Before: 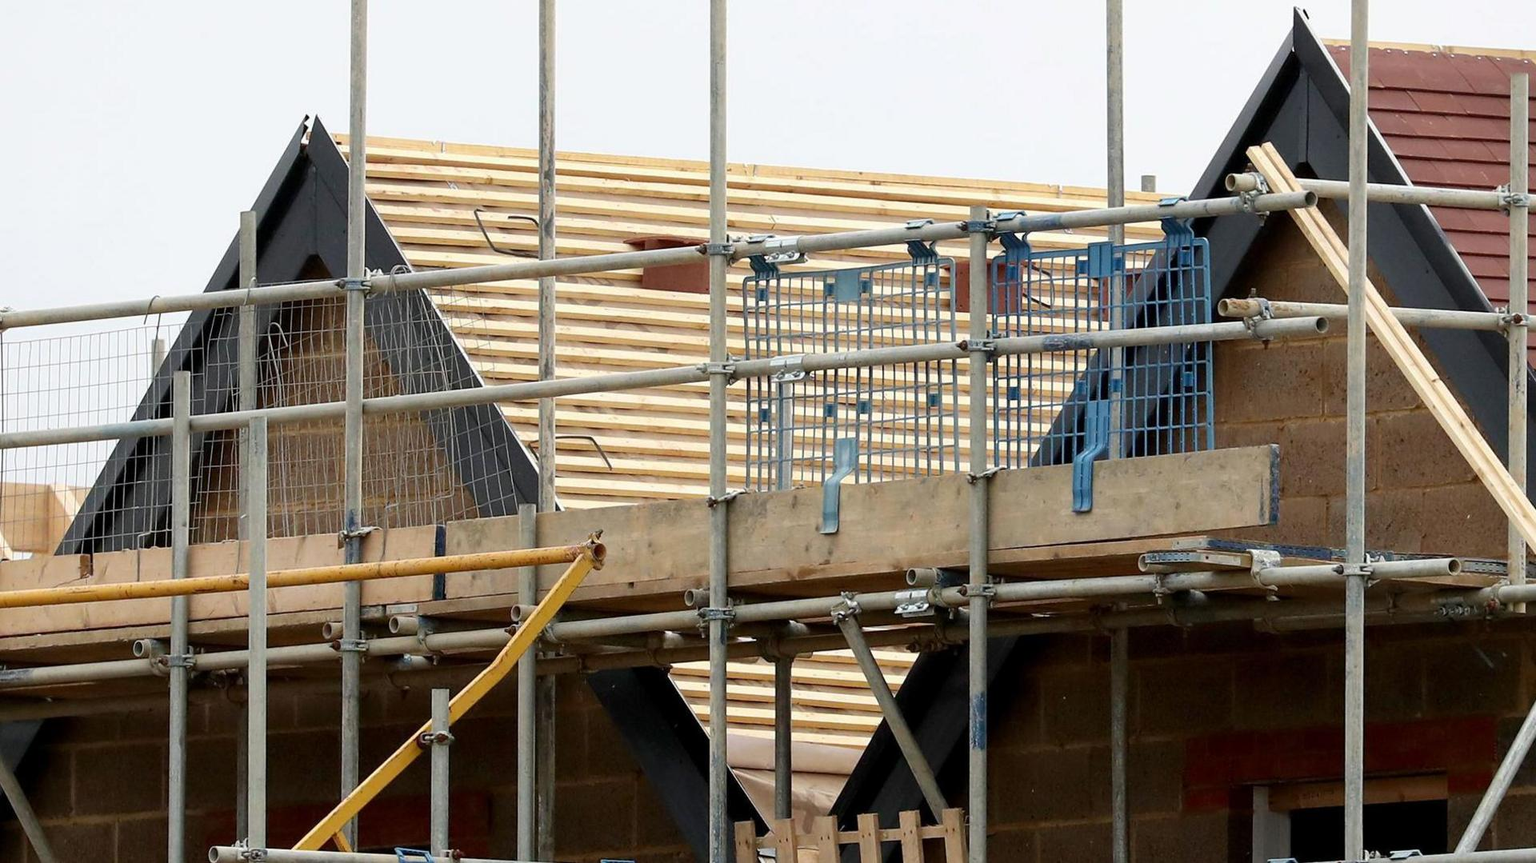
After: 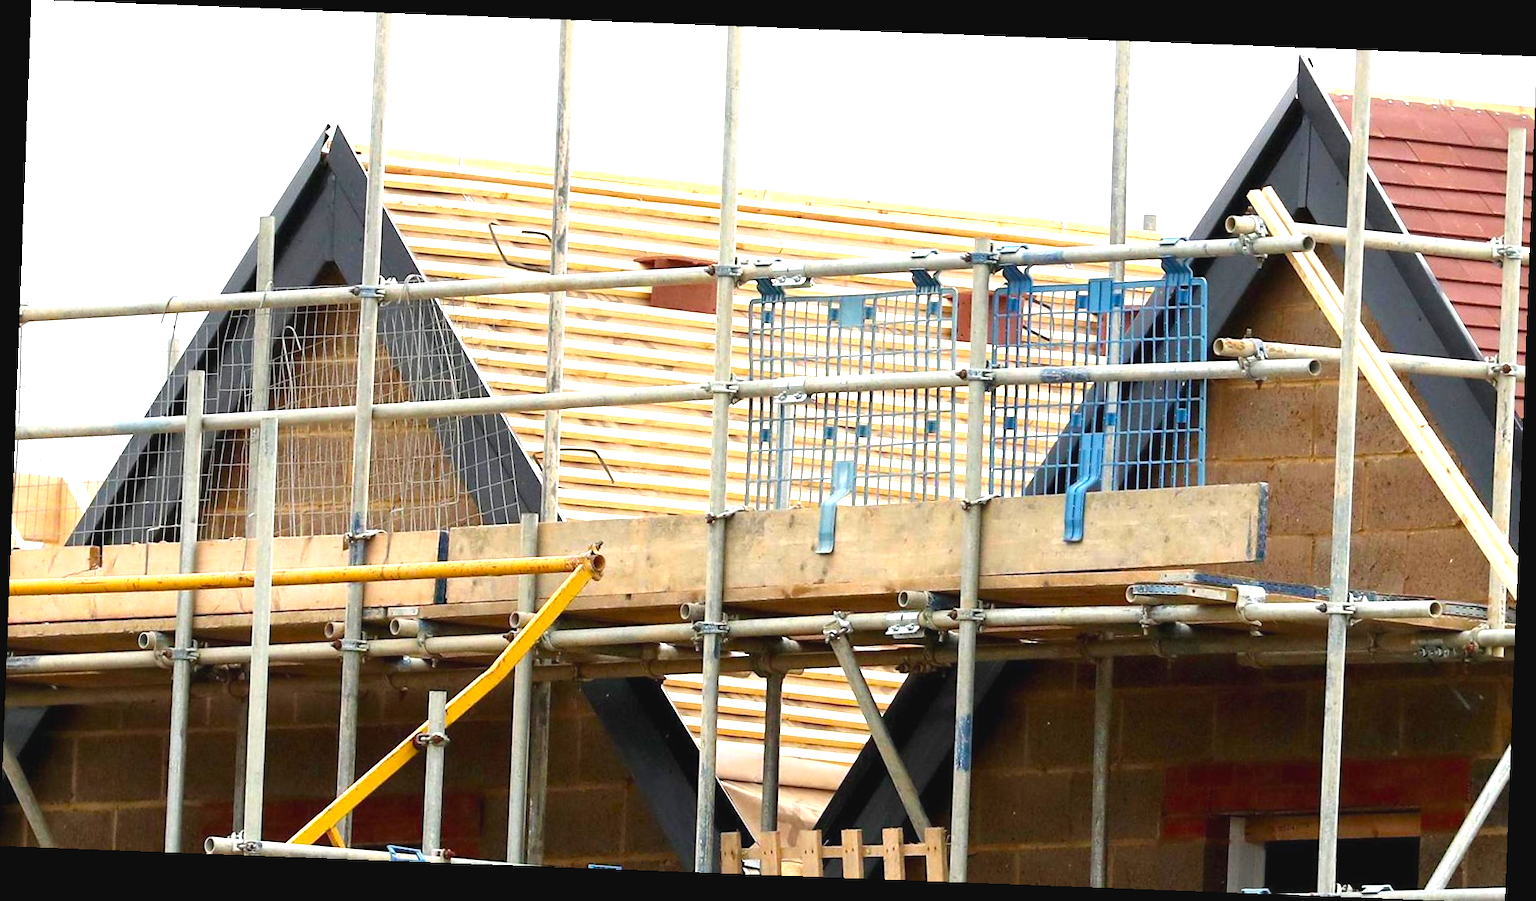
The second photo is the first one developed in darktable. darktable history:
rotate and perspective: rotation 2.17°, automatic cropping off
color balance rgb: linear chroma grading › global chroma 6.48%, perceptual saturation grading › global saturation 12.96%, global vibrance 6.02%
exposure: black level correction -0.002, exposure 1.115 EV, compensate highlight preservation false
